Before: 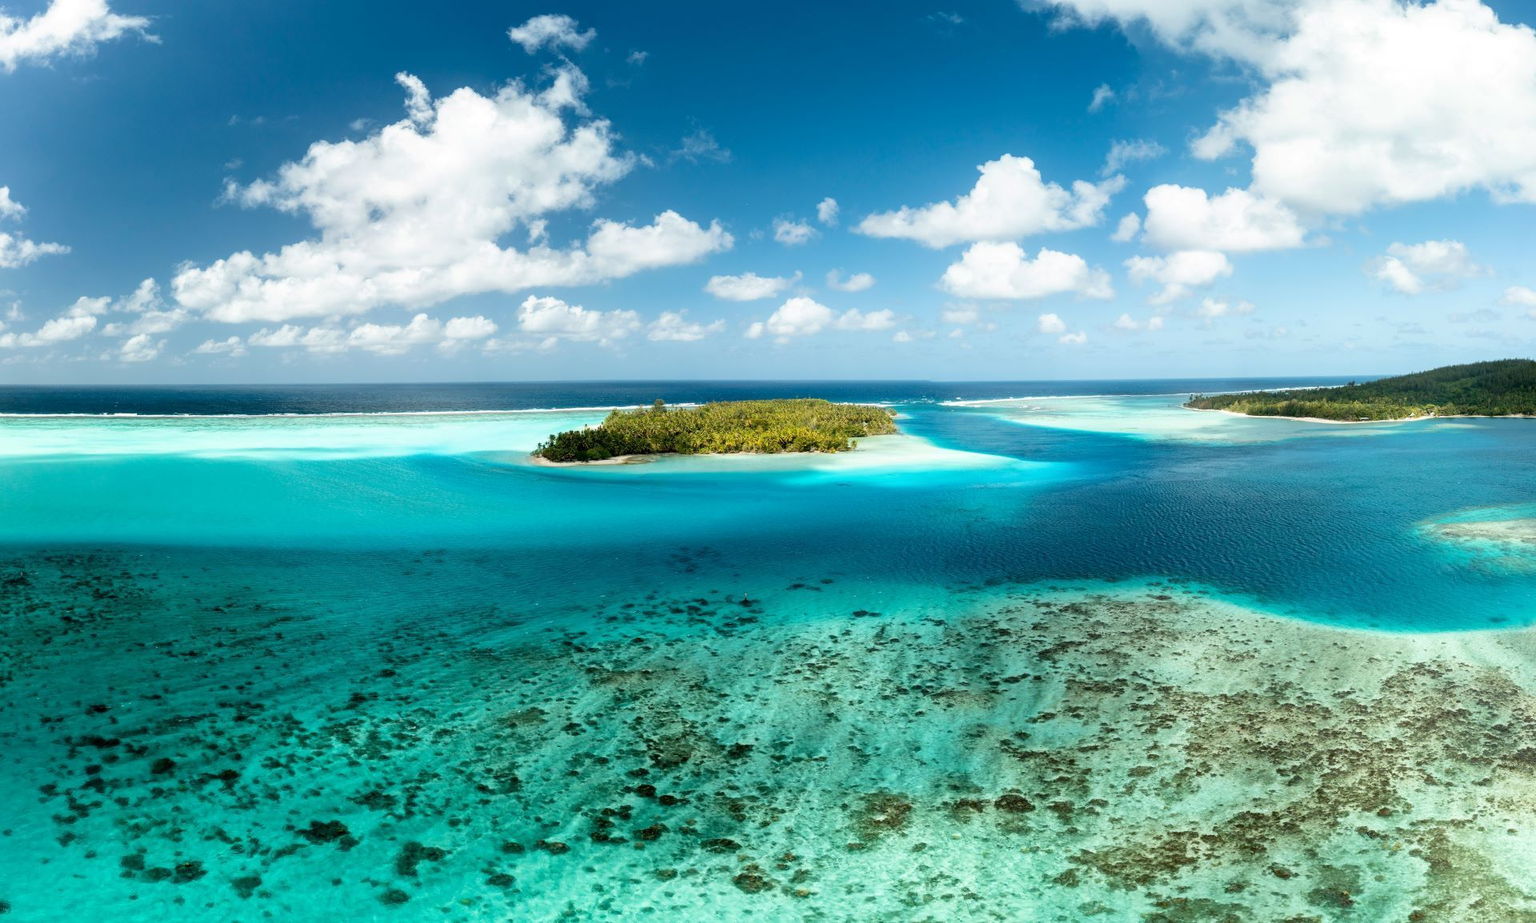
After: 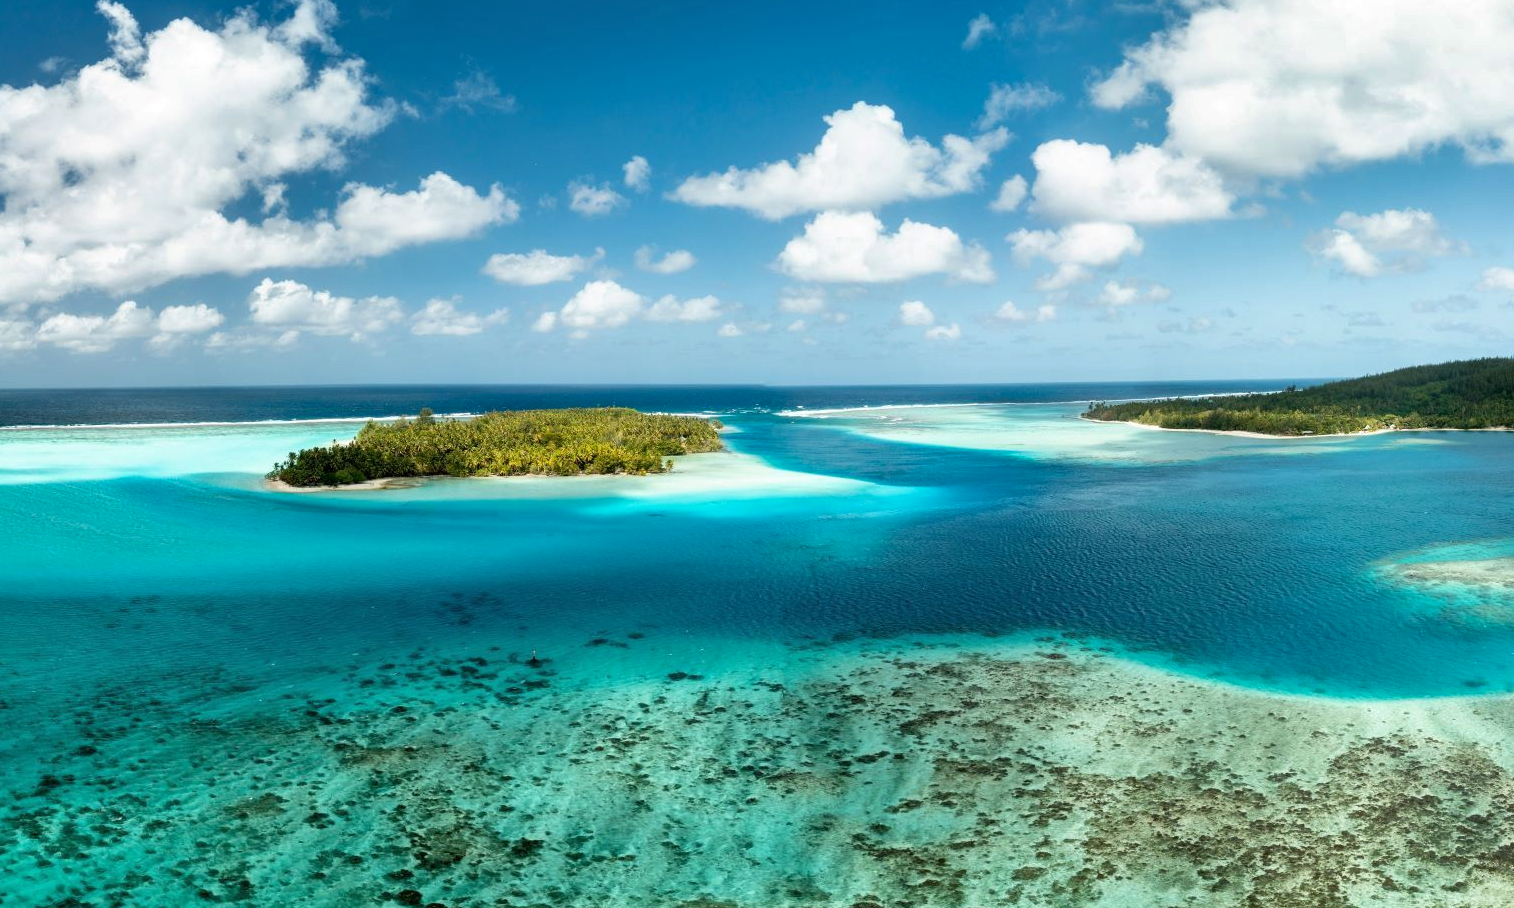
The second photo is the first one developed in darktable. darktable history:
shadows and highlights: low approximation 0.01, soften with gaussian
crop and rotate: left 20.74%, top 7.912%, right 0.375%, bottom 13.378%
